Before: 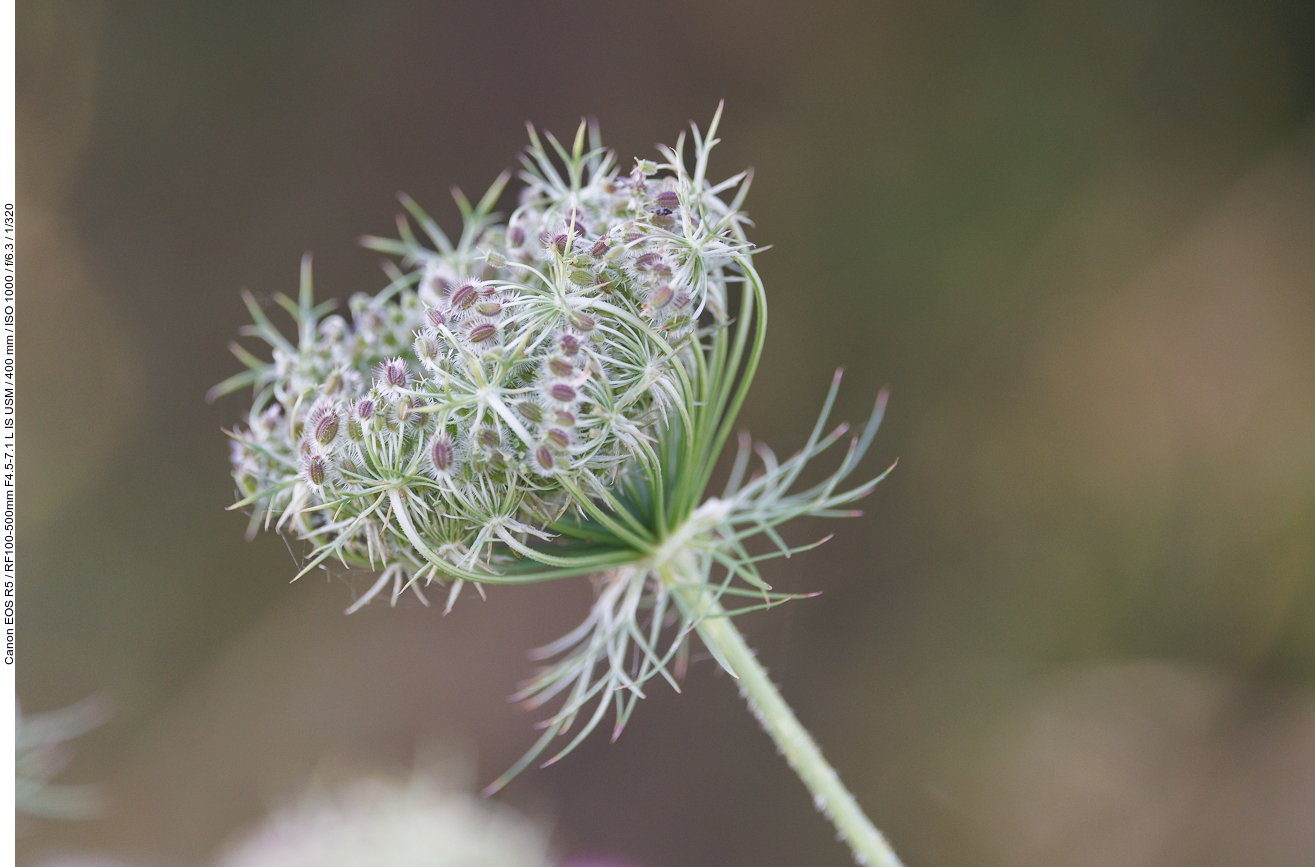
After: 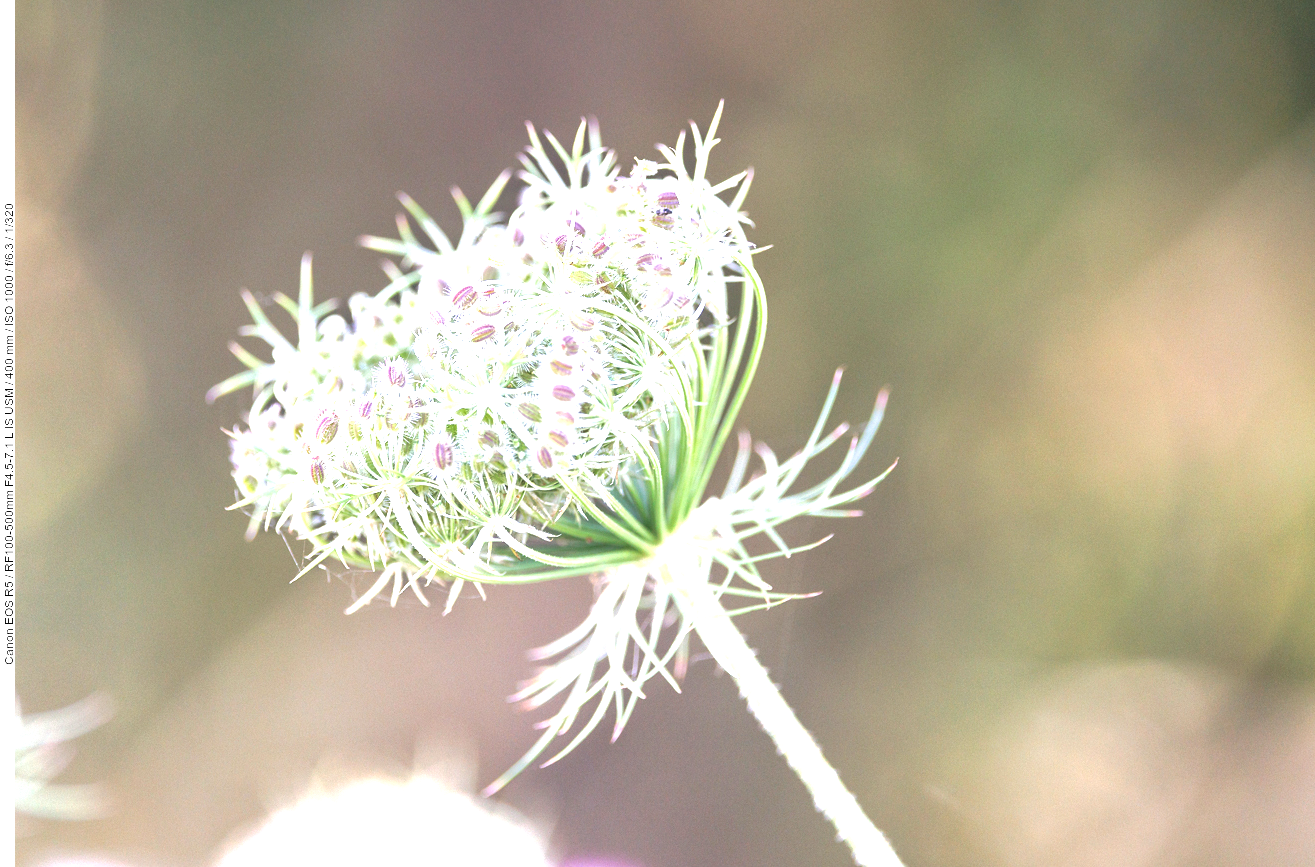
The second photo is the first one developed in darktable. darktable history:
exposure: black level correction 0, exposure 1.68 EV, compensate highlight preservation false
local contrast: highlights 100%, shadows 98%, detail 131%, midtone range 0.2
